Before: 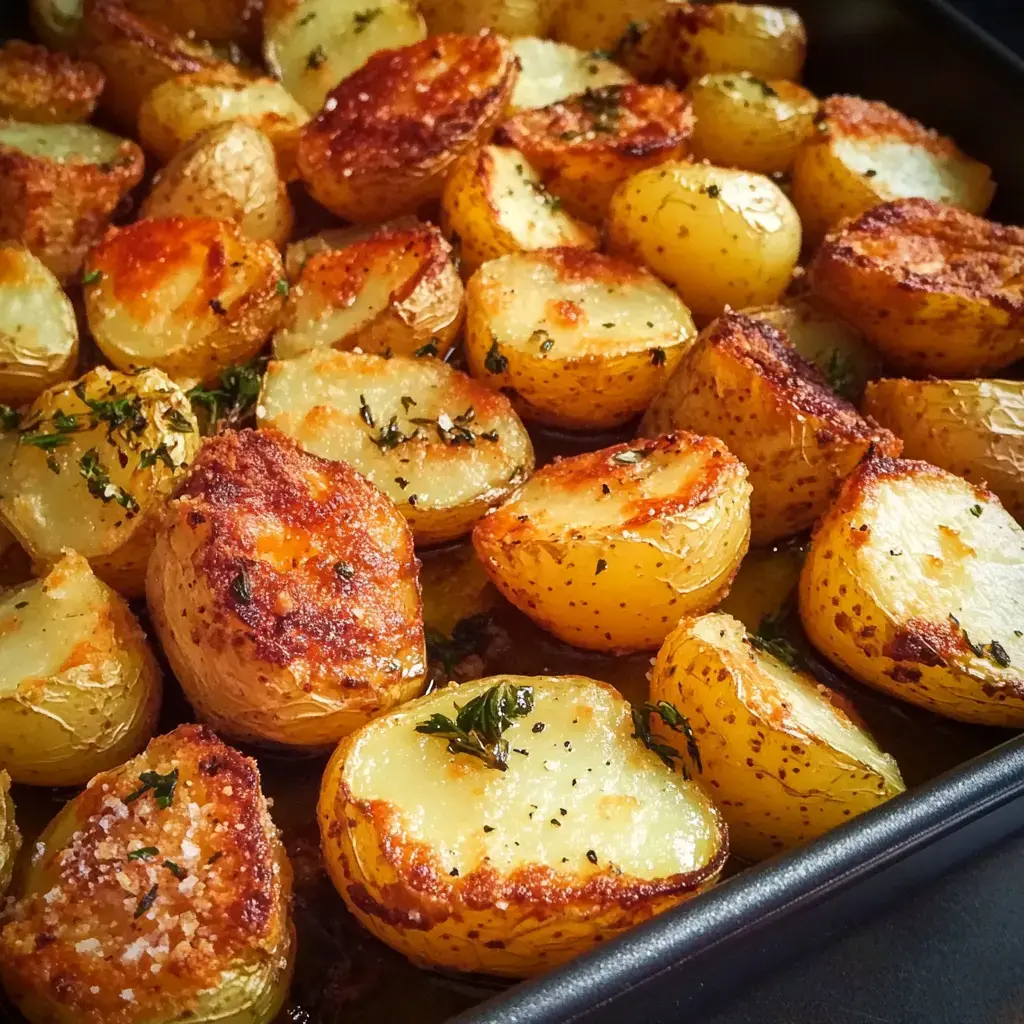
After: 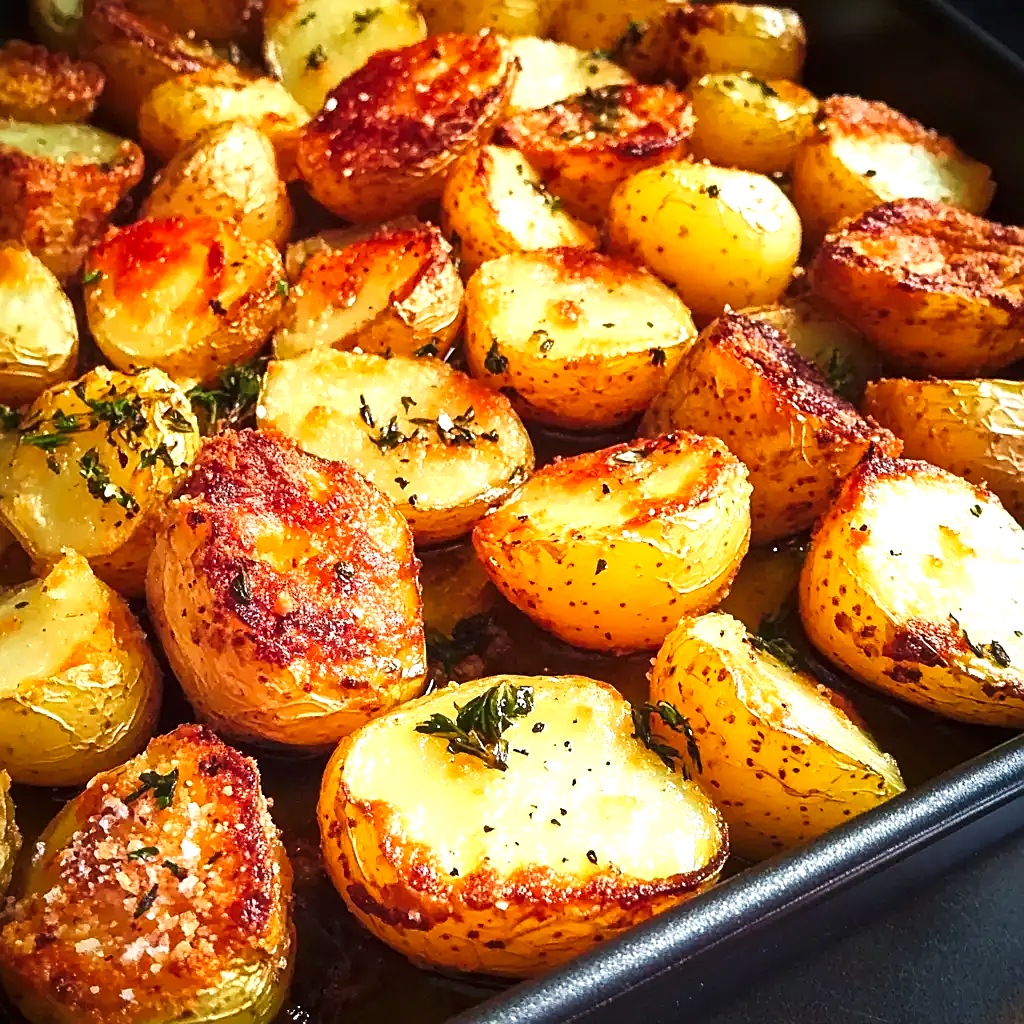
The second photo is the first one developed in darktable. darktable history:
tone curve: curves: ch0 [(0, 0) (0.227, 0.17) (0.766, 0.774) (1, 1)]; ch1 [(0, 0) (0.114, 0.127) (0.437, 0.452) (0.498, 0.495) (0.579, 0.576) (1, 1)]; ch2 [(0, 0) (0.233, 0.259) (0.493, 0.492) (0.568, 0.579) (1, 1)], preserve colors none
sharpen: on, module defaults
exposure: exposure 0.773 EV, compensate highlight preservation false
